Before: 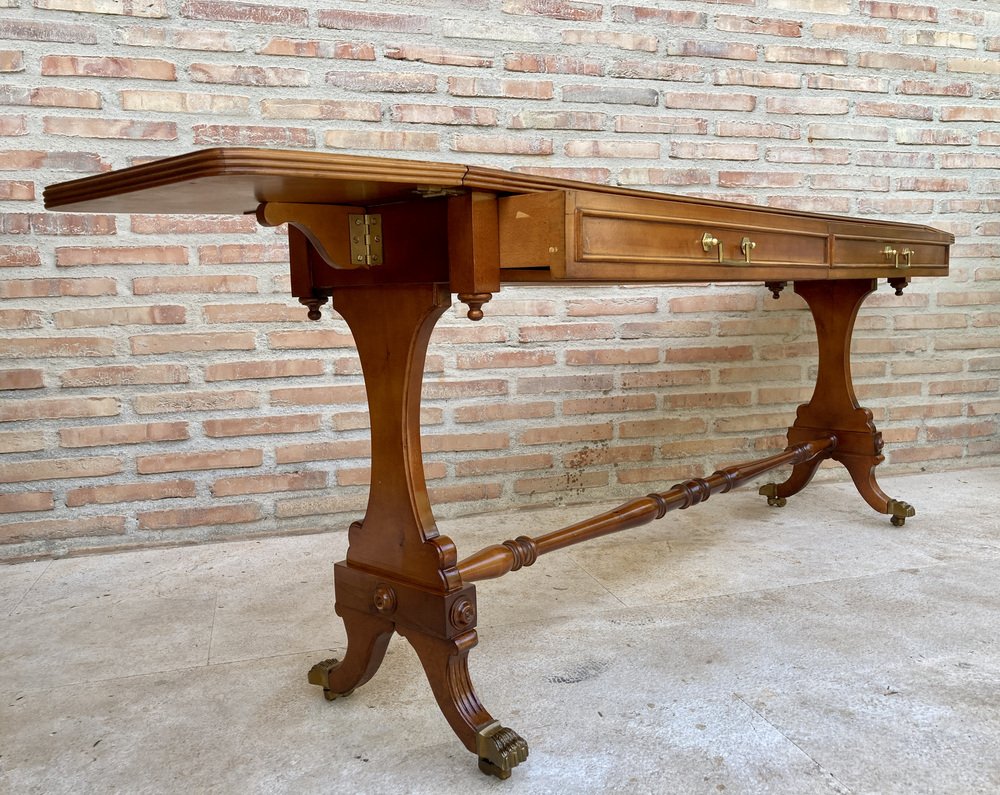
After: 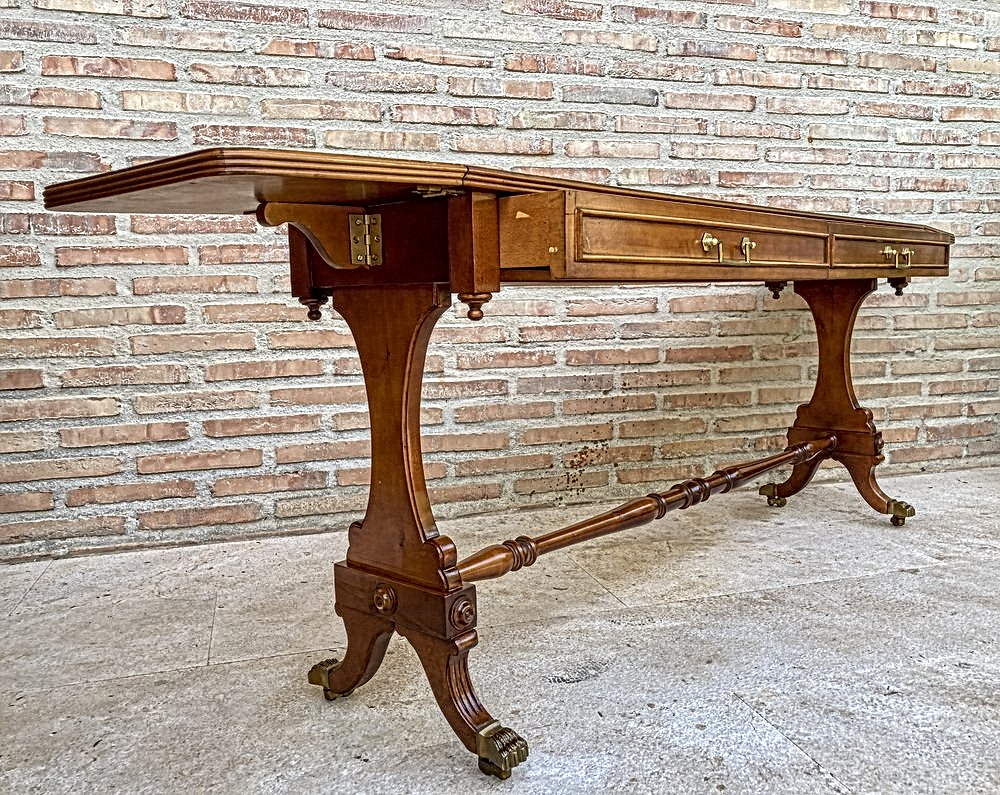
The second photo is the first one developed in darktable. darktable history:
contrast equalizer: octaves 7, y [[0.5, 0.5, 0.472, 0.5, 0.5, 0.5], [0.5 ×6], [0.5 ×6], [0 ×6], [0 ×6]], mix 0.203
local contrast: mode bilateral grid, contrast 20, coarseness 3, detail 299%, midtone range 0.2
